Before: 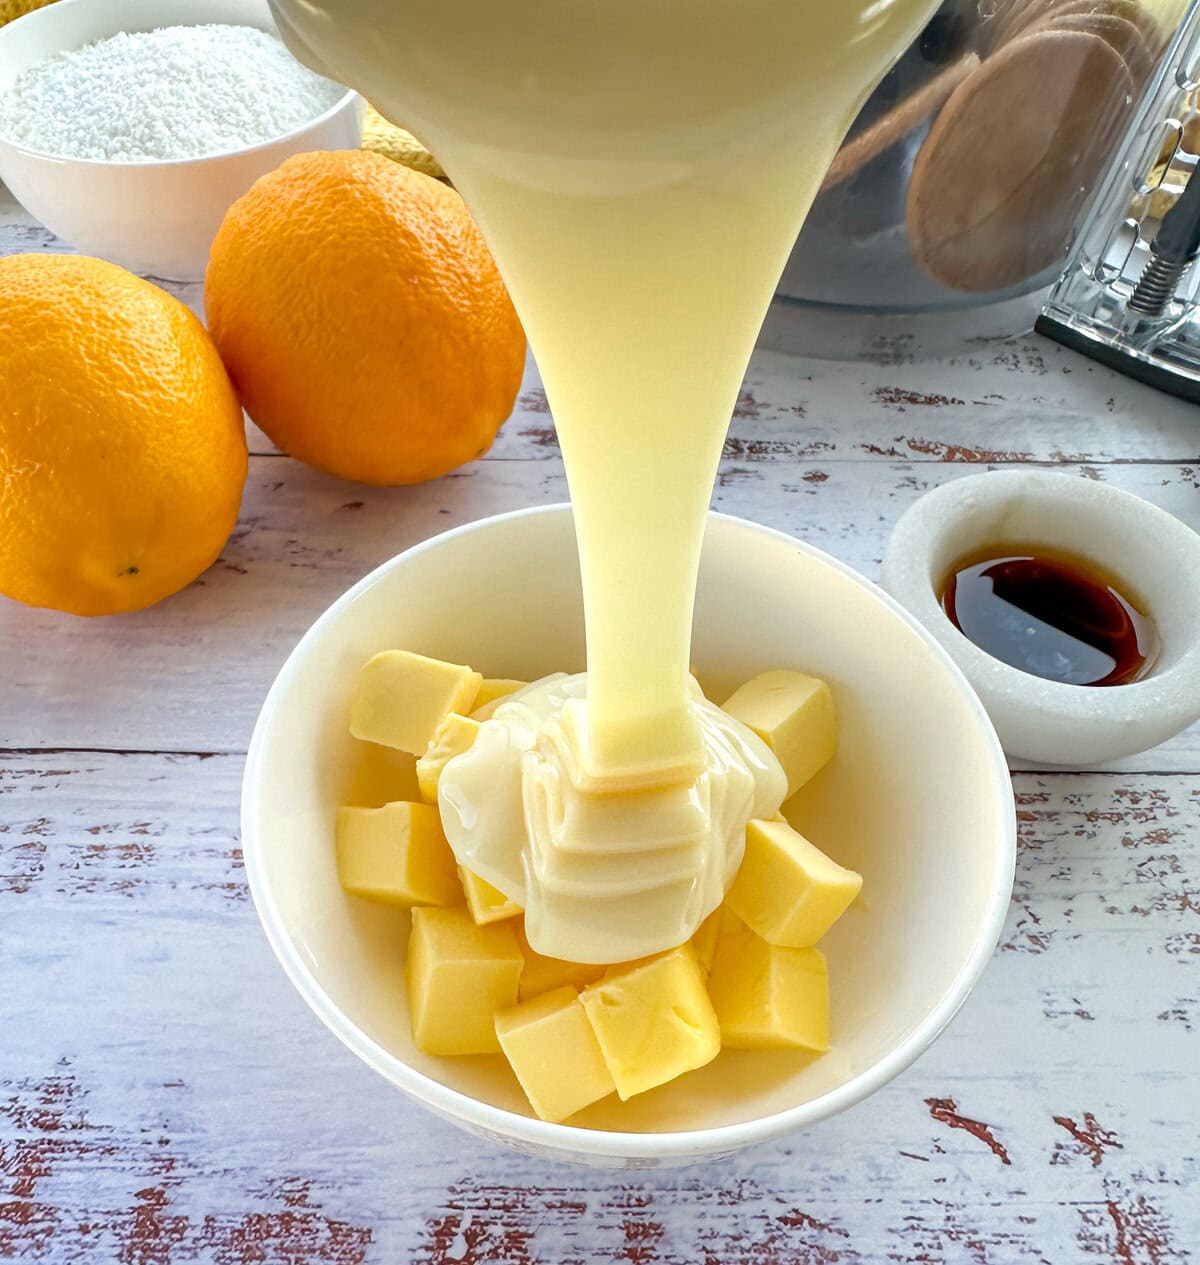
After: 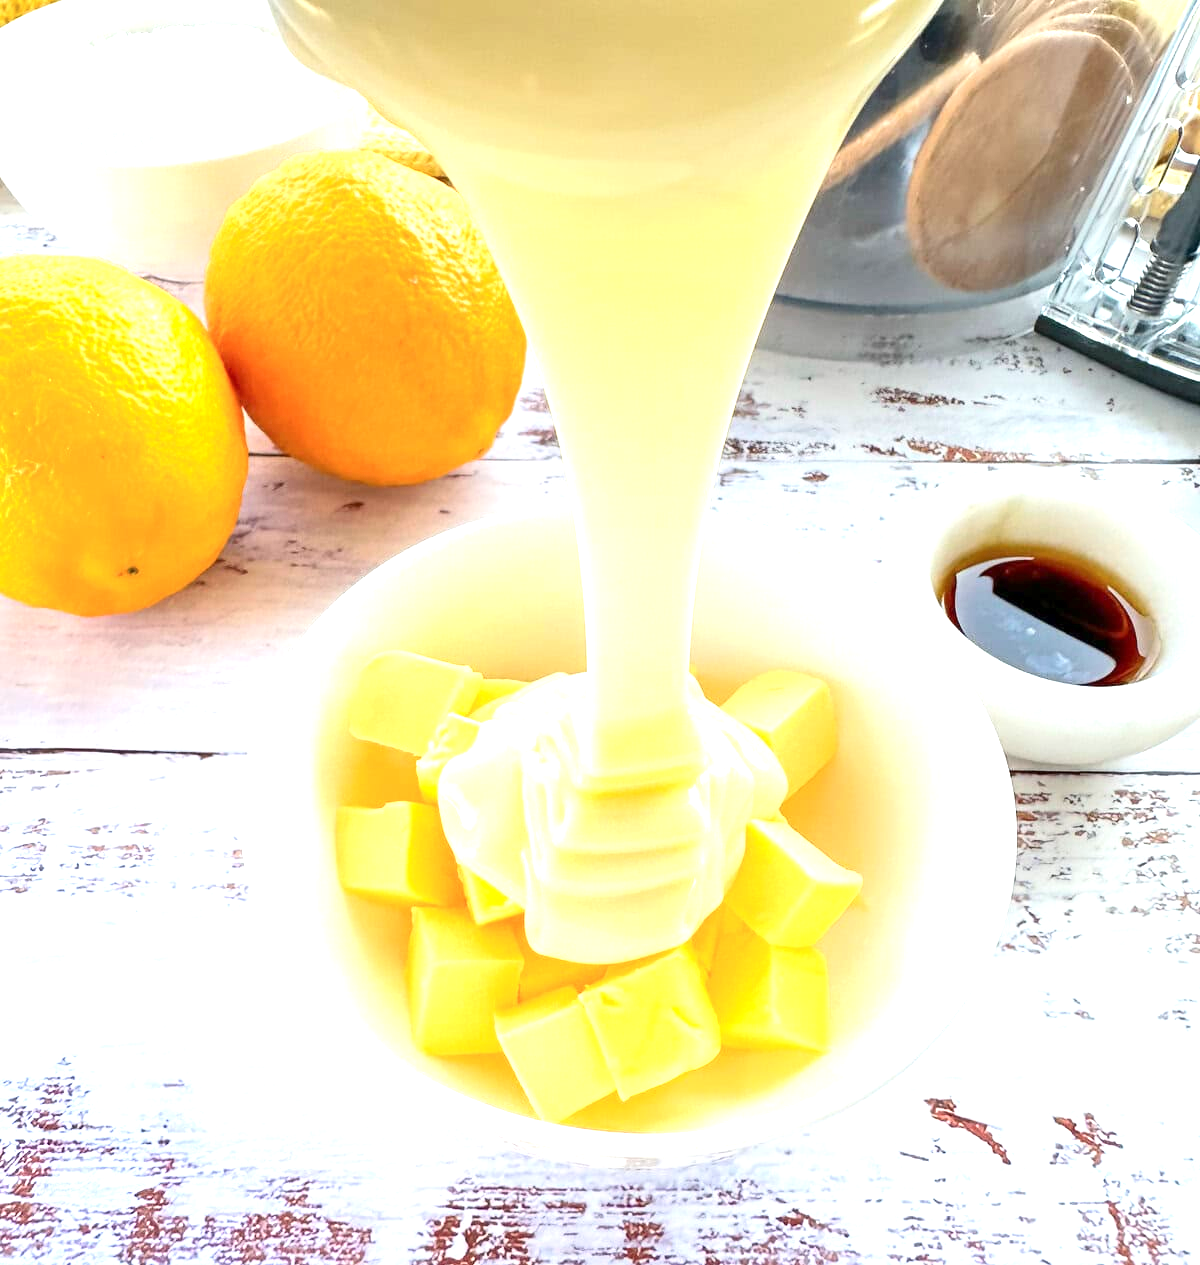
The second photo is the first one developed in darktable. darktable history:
contrast brightness saturation: contrast 0.15, brightness 0.05
exposure: exposure 1.223 EV, compensate highlight preservation false
